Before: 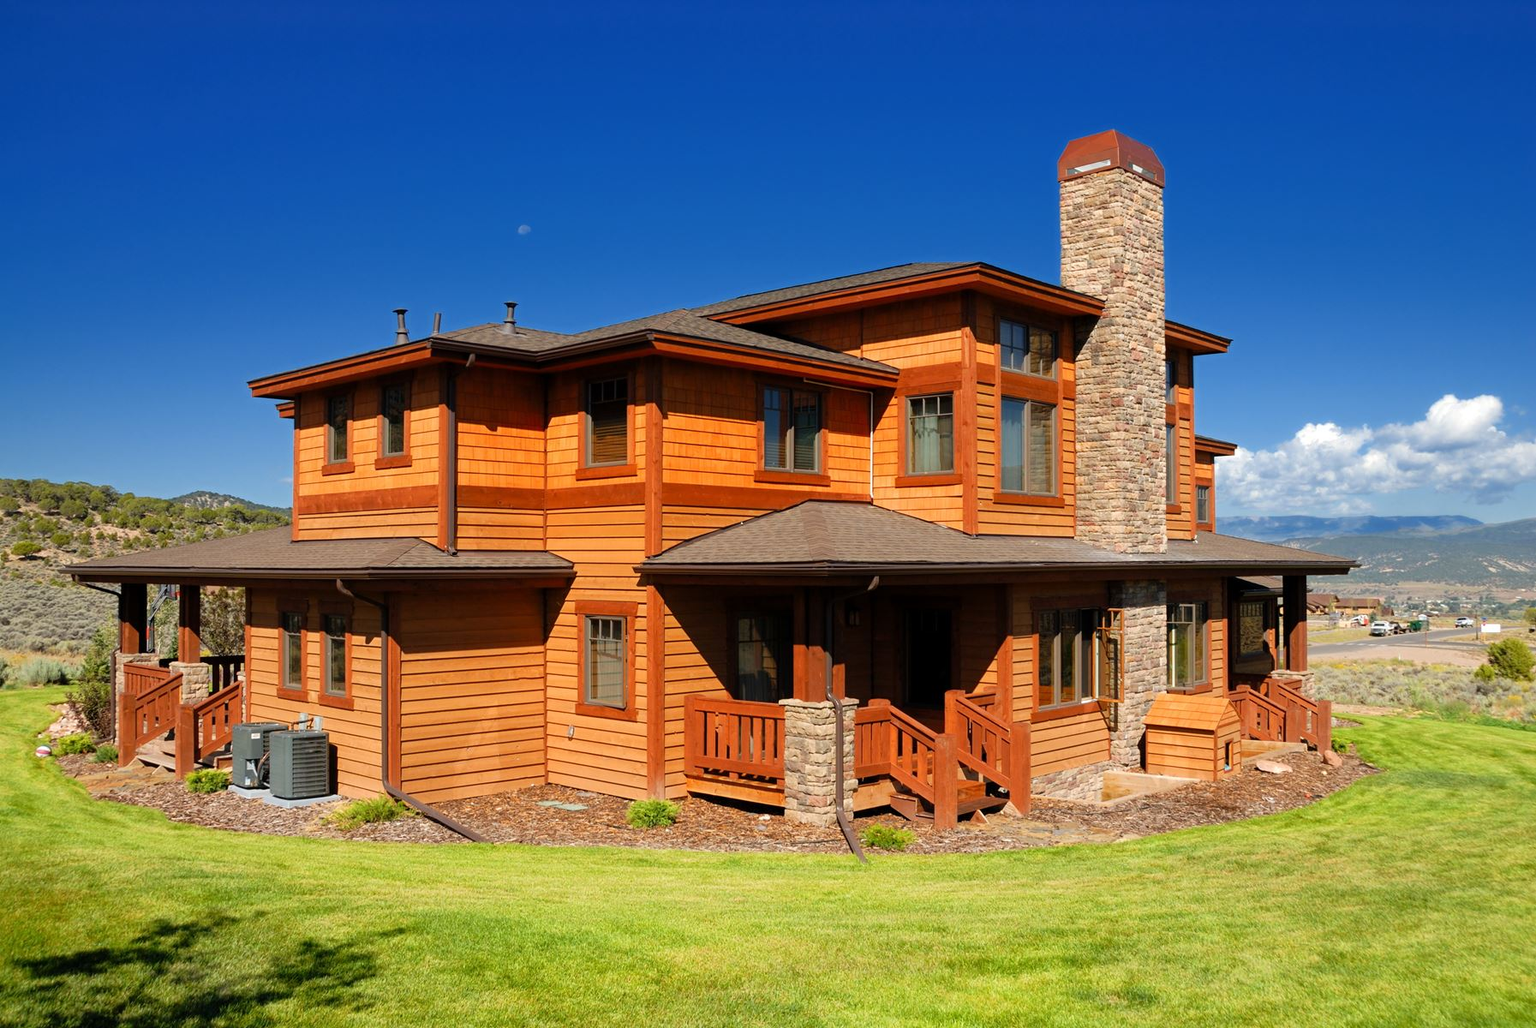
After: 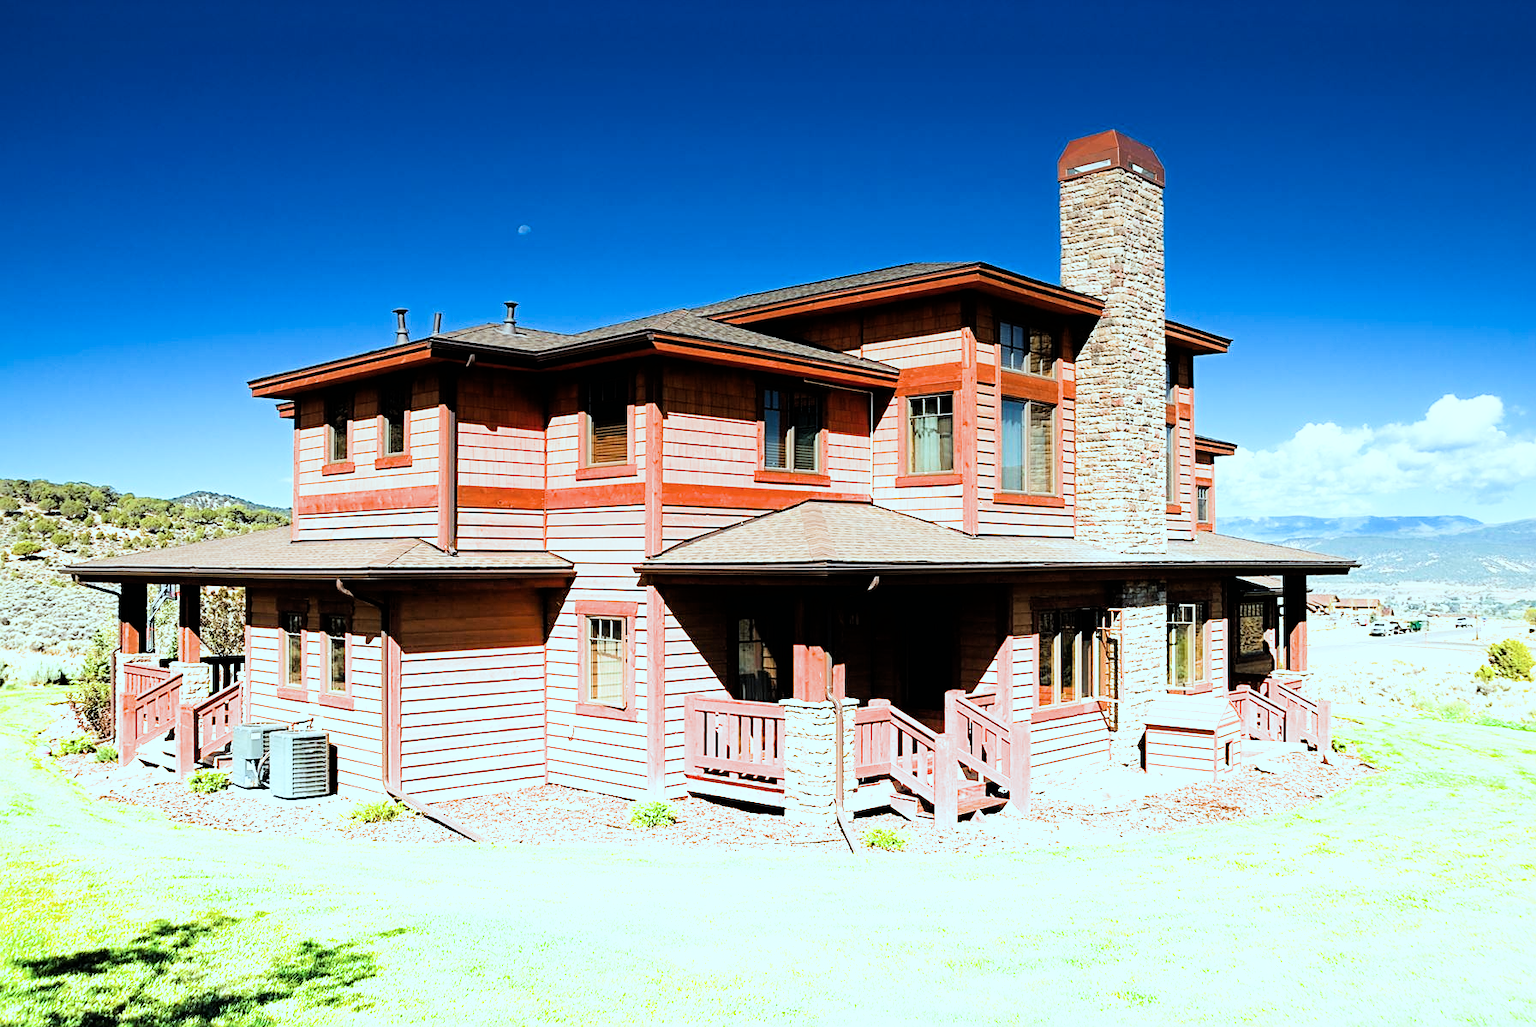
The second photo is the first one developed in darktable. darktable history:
filmic rgb: black relative exposure -5 EV, white relative exposure 3.5 EV, hardness 3.19, contrast 1.5, highlights saturation mix -50%
graduated density: density -3.9 EV
sharpen: on, module defaults
color correction: highlights a* -10.04, highlights b* -10.37
